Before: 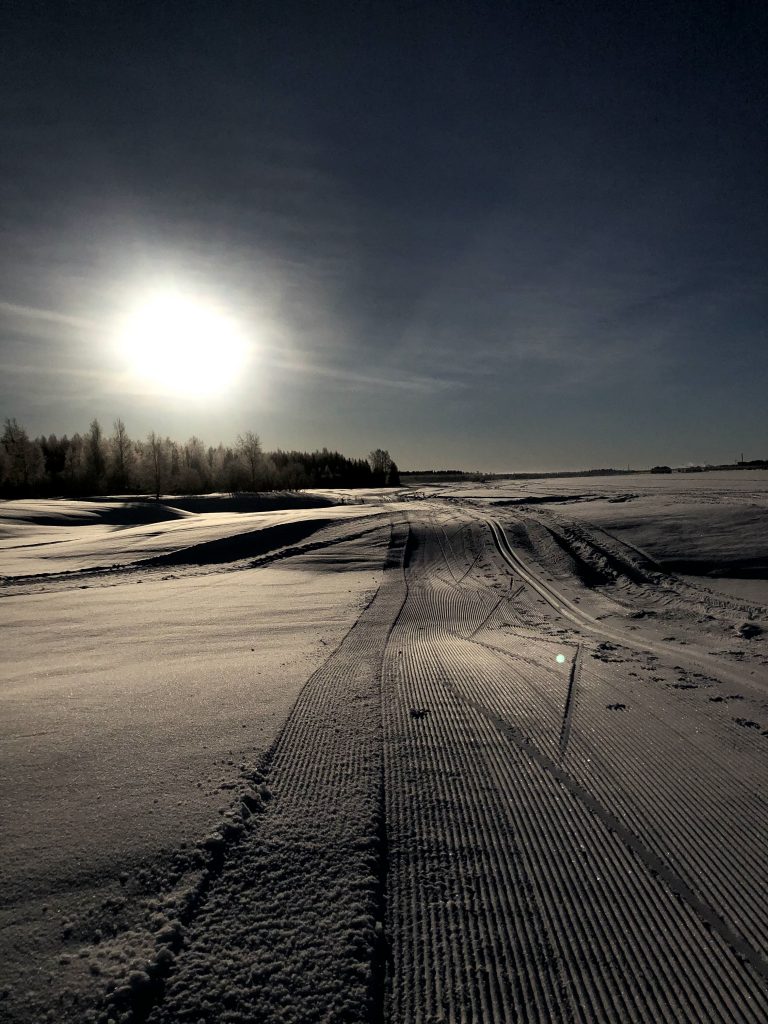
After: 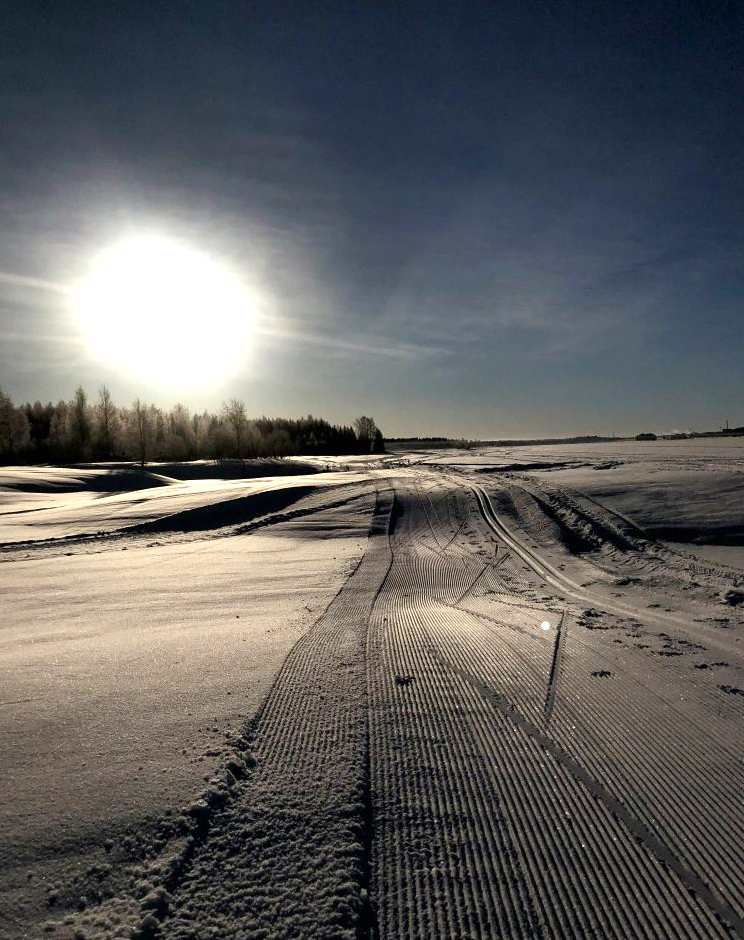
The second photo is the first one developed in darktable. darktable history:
exposure: black level correction 0, exposure 0.7 EV, compensate exposure bias true, compensate highlight preservation false
crop: left 1.964%, top 3.251%, right 1.122%, bottom 4.933%
color balance rgb: perceptual saturation grading › global saturation 20%, perceptual saturation grading › highlights -25%, perceptual saturation grading › shadows 25%
